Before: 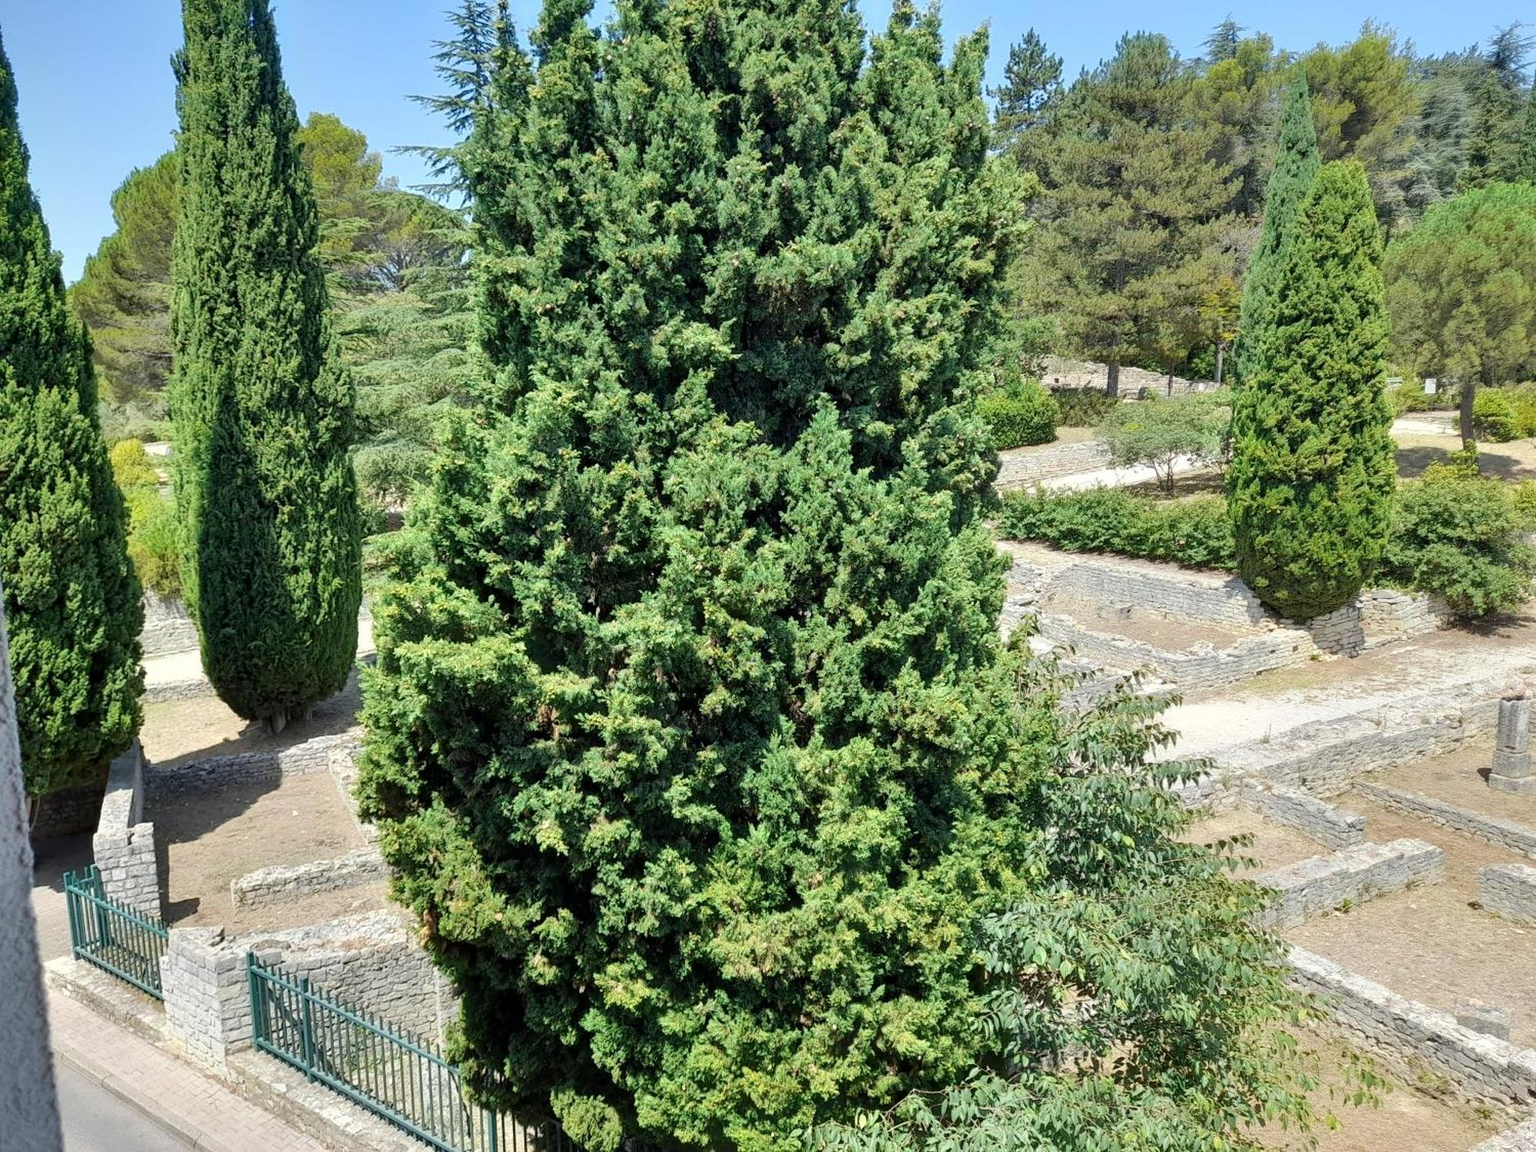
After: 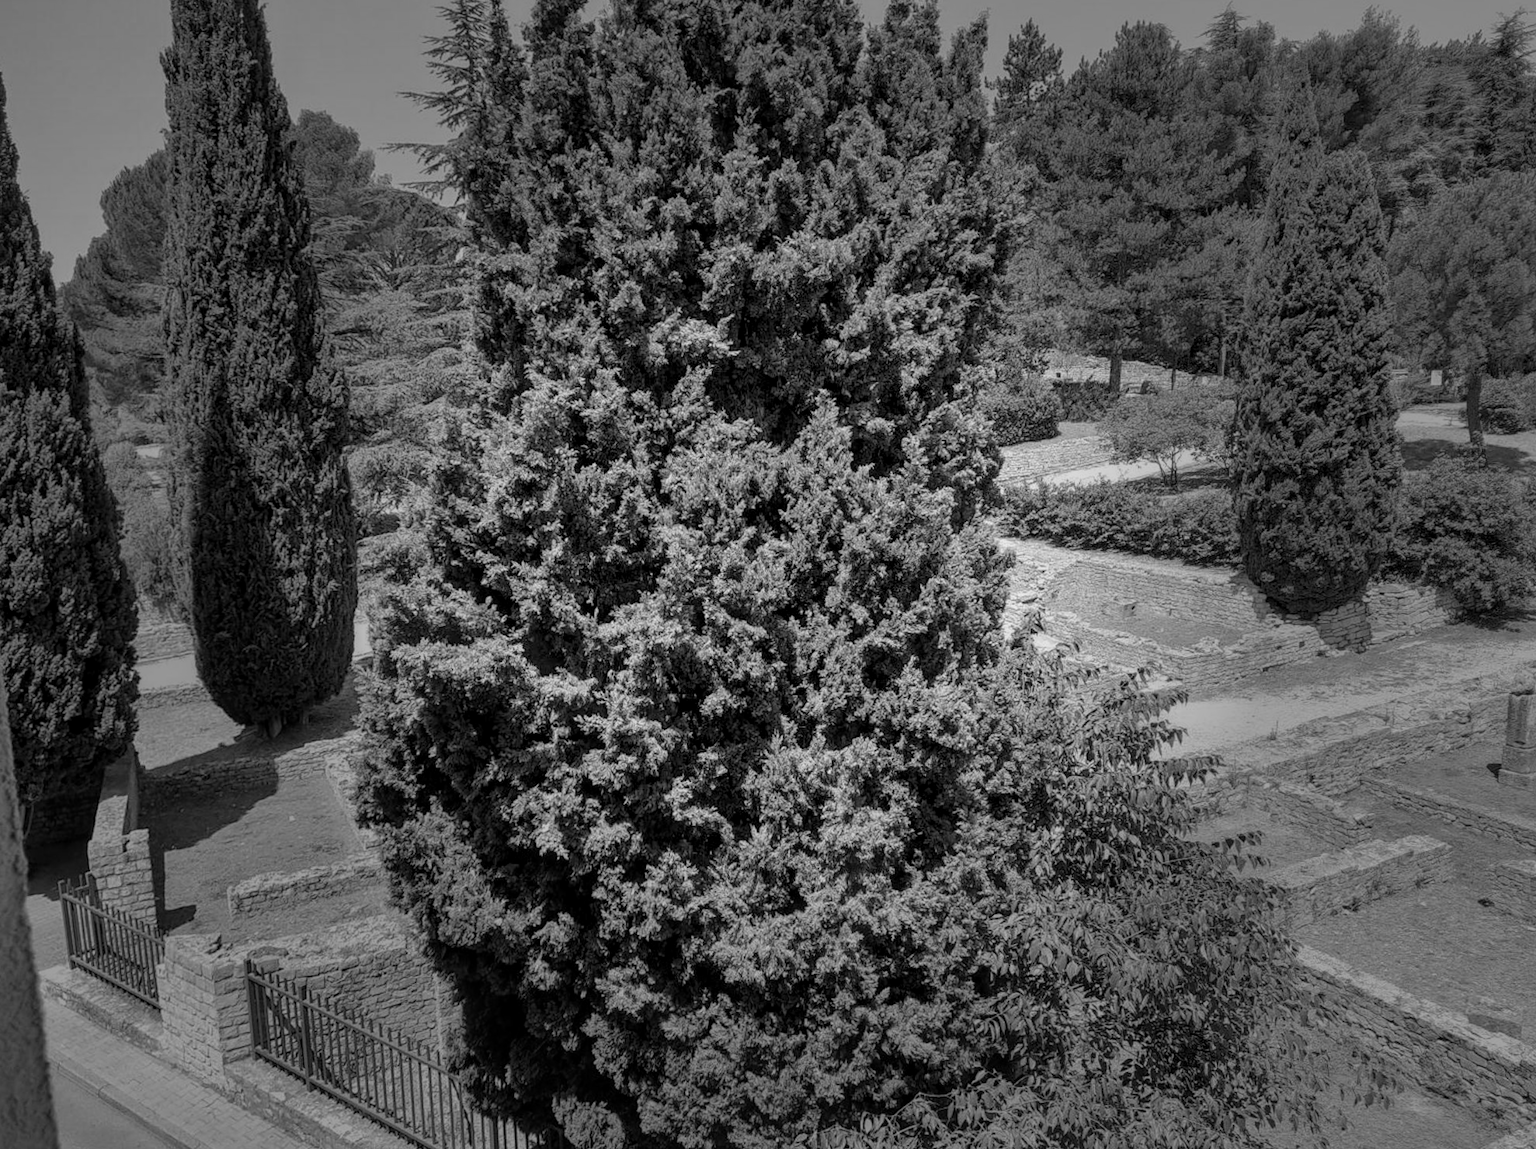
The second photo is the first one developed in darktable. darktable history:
monochrome: a -71.75, b 75.82
local contrast: on, module defaults
vignetting: fall-off start 31.28%, fall-off radius 34.64%, brightness -0.575
color calibration: output gray [0.21, 0.42, 0.37, 0], gray › normalize channels true, illuminant same as pipeline (D50), adaptation XYZ, x 0.346, y 0.359, gamut compression 0
rotate and perspective: rotation -0.45°, automatic cropping original format, crop left 0.008, crop right 0.992, crop top 0.012, crop bottom 0.988
